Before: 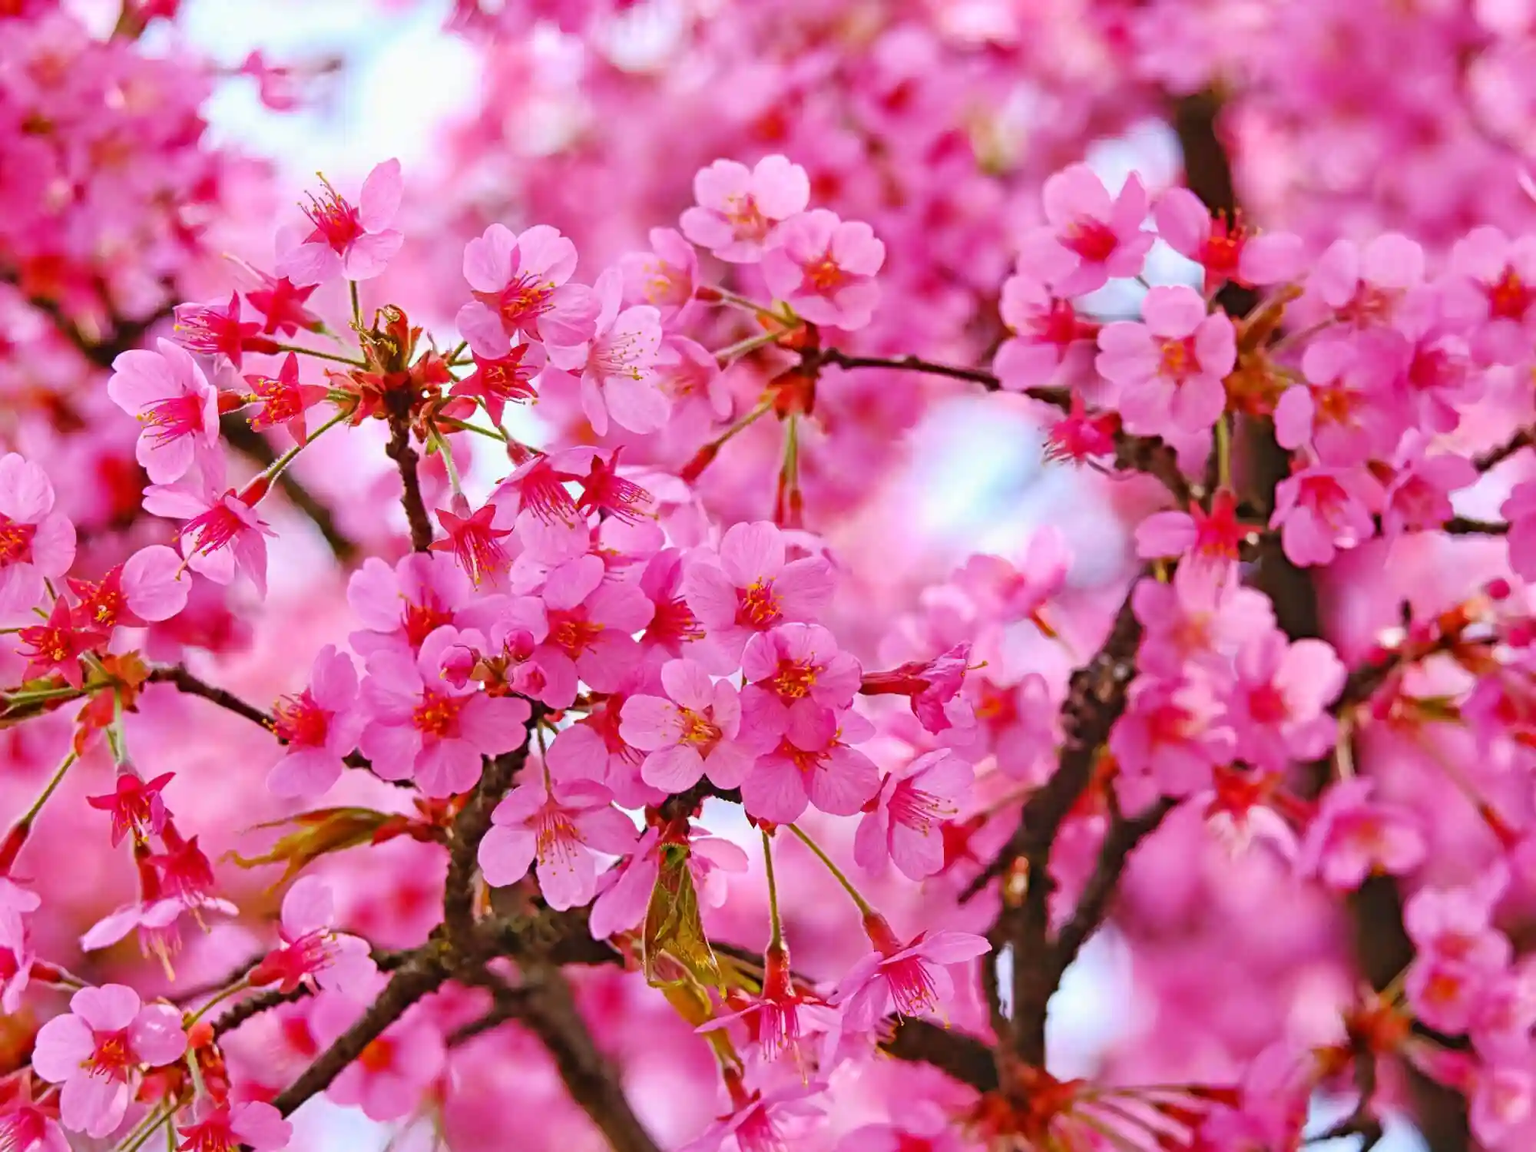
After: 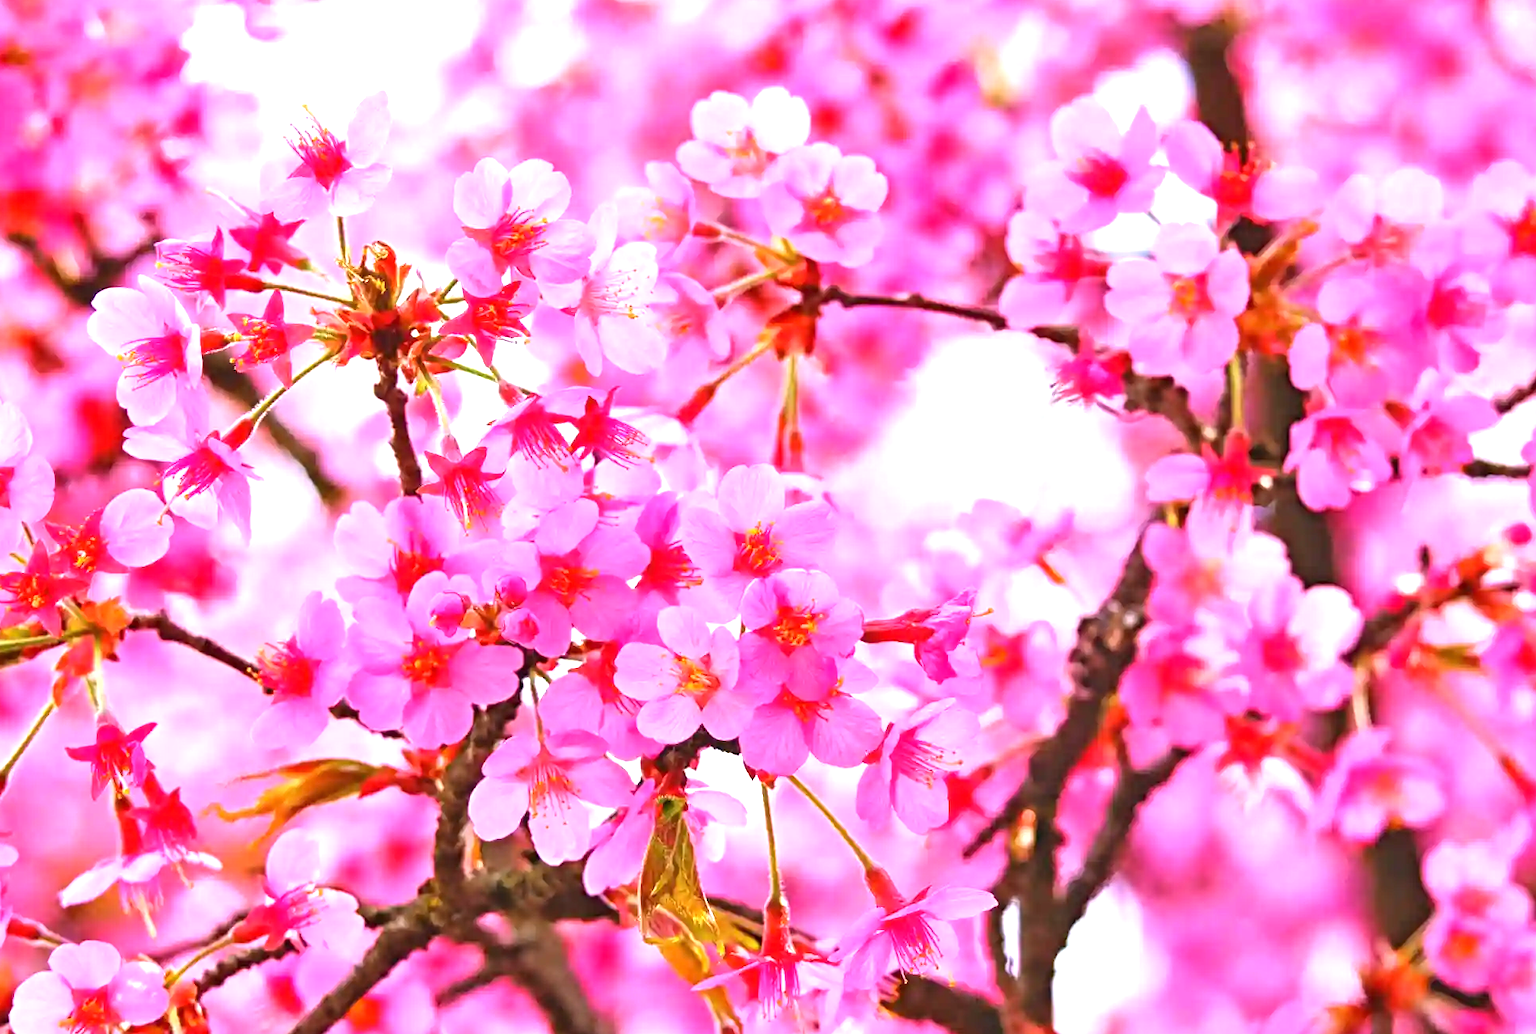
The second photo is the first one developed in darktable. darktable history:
exposure: black level correction 0, exposure 1.2 EV, compensate highlight preservation false
crop: left 1.507%, top 6.147%, right 1.379%, bottom 6.637%
